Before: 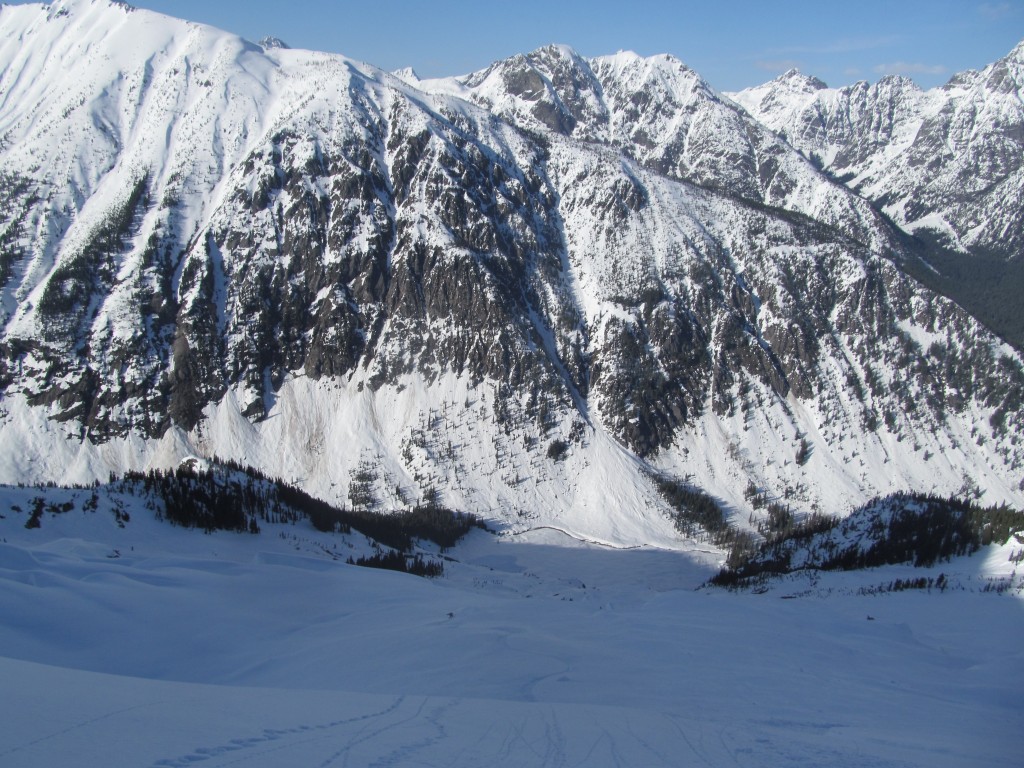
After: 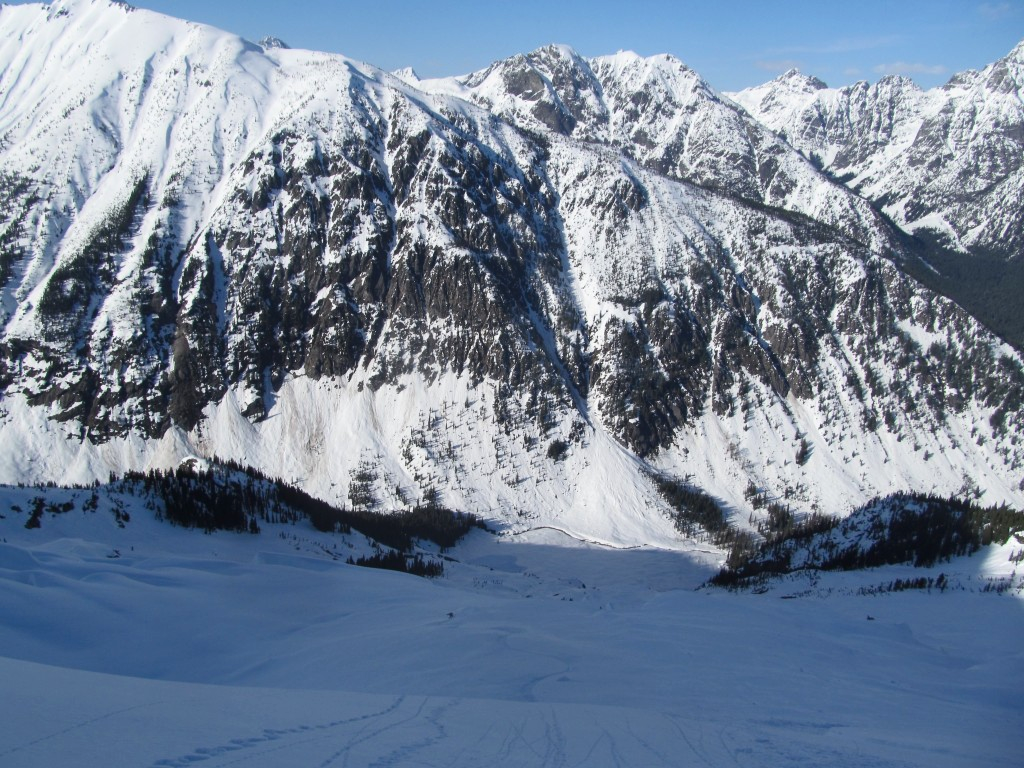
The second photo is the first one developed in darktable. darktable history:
contrast brightness saturation: contrast 0.151, brightness -0.007, saturation 0.097
